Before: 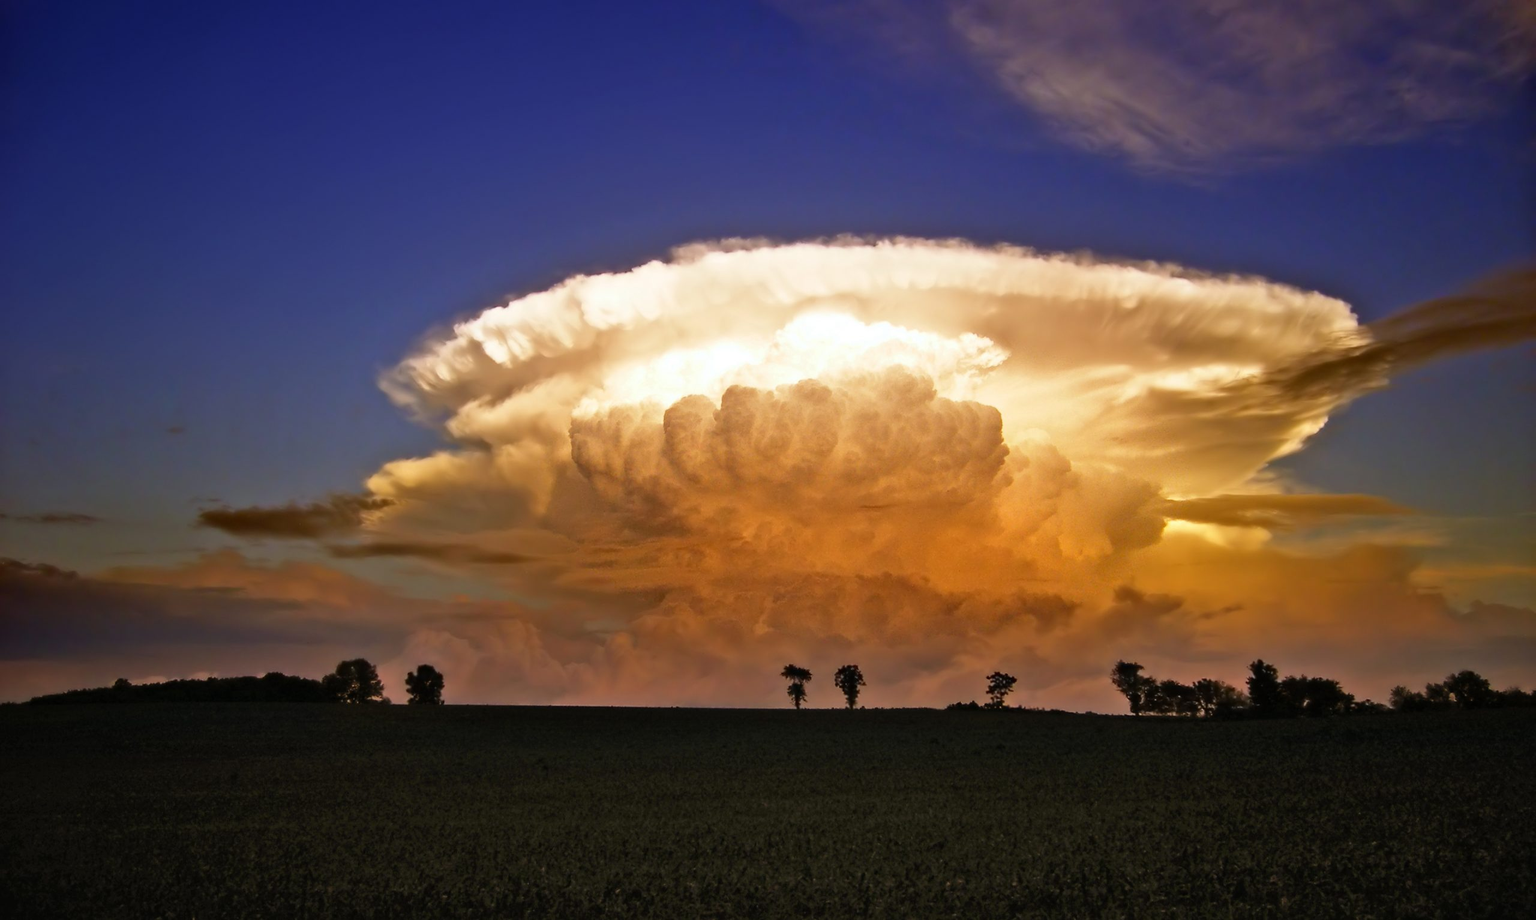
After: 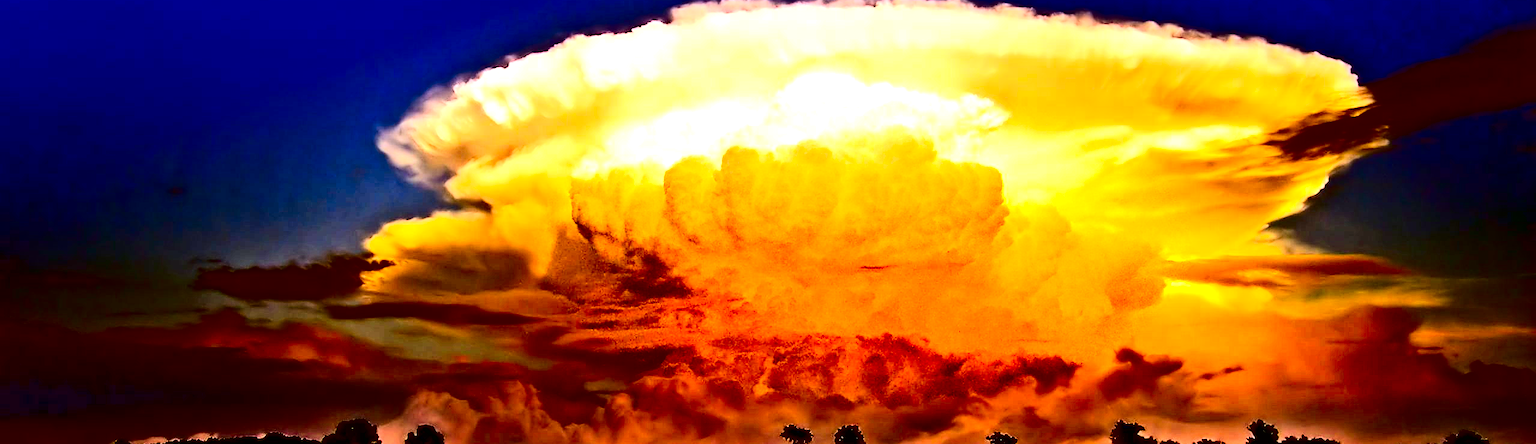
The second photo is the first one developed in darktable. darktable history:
crop and rotate: top 26.056%, bottom 25.543%
contrast brightness saturation: contrast 0.77, brightness -1, saturation 1
exposure: black level correction 0.001, exposure 1.05 EV, compensate exposure bias true, compensate highlight preservation false
sharpen: on, module defaults
